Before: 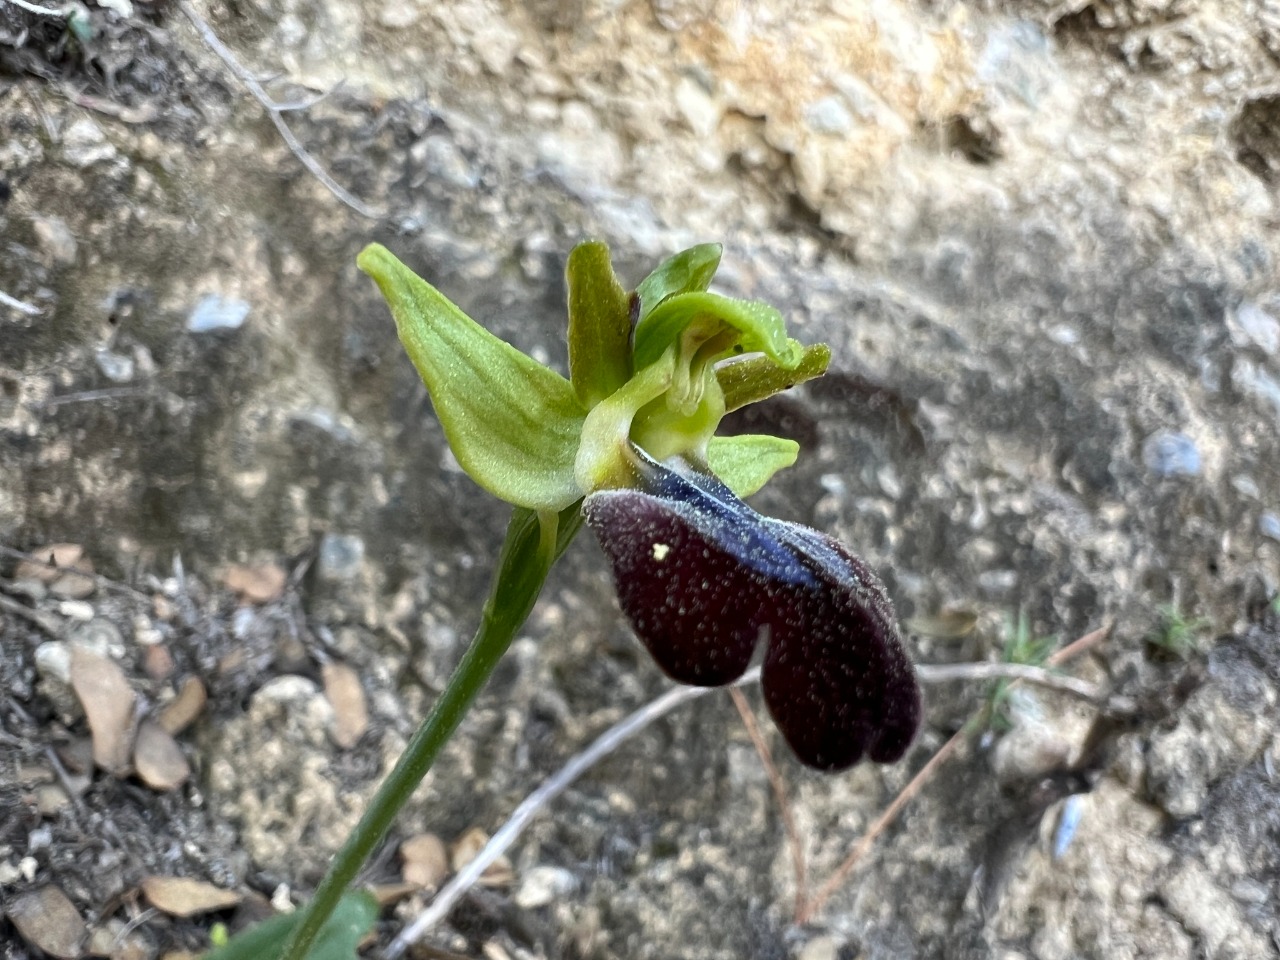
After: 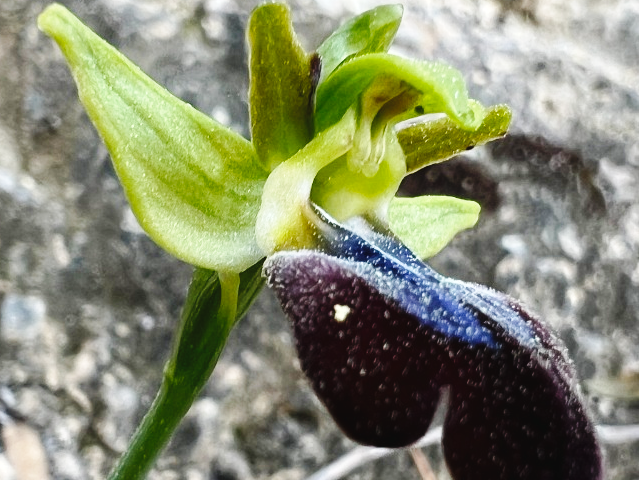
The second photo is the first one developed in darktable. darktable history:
base curve: curves: ch0 [(0, 0) (0.036, 0.025) (0.121, 0.166) (0.206, 0.329) (0.605, 0.79) (1, 1)], preserve colors none
exposure: black level correction -0.005, exposure 0.054 EV, compensate highlight preservation false
crop: left 25%, top 25%, right 25%, bottom 25%
